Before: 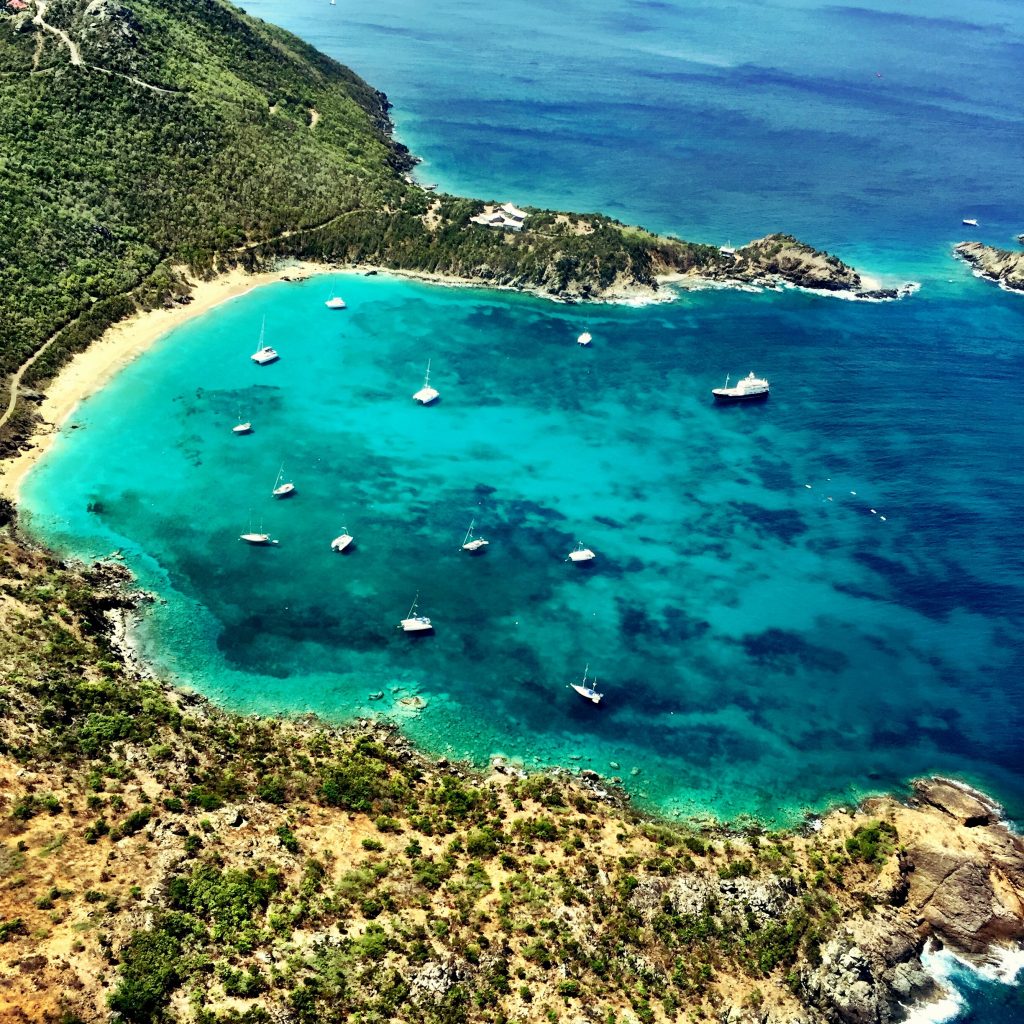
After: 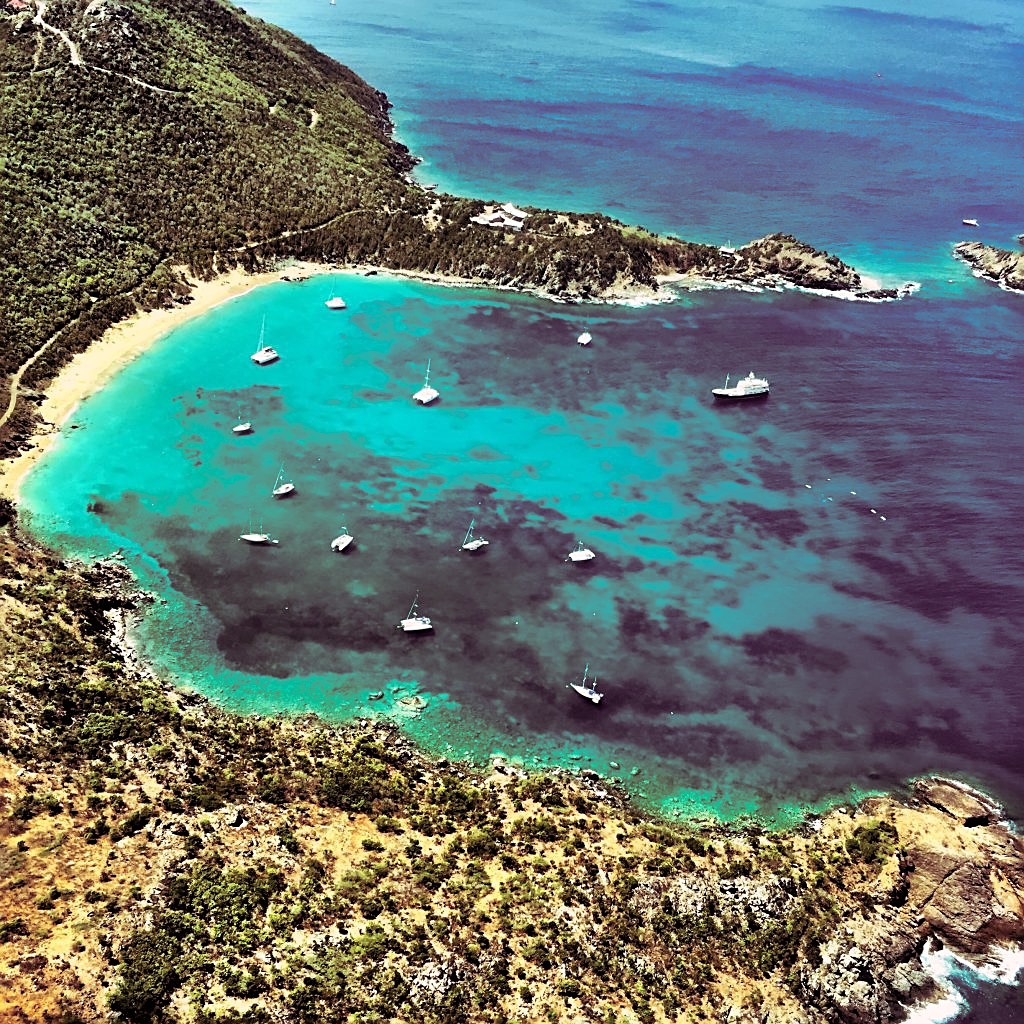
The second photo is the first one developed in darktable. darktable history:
sharpen: on, module defaults
exposure: compensate highlight preservation false
white balance: red 1.009, blue 0.985
split-toning: highlights › hue 298.8°, highlights › saturation 0.73, compress 41.76%
